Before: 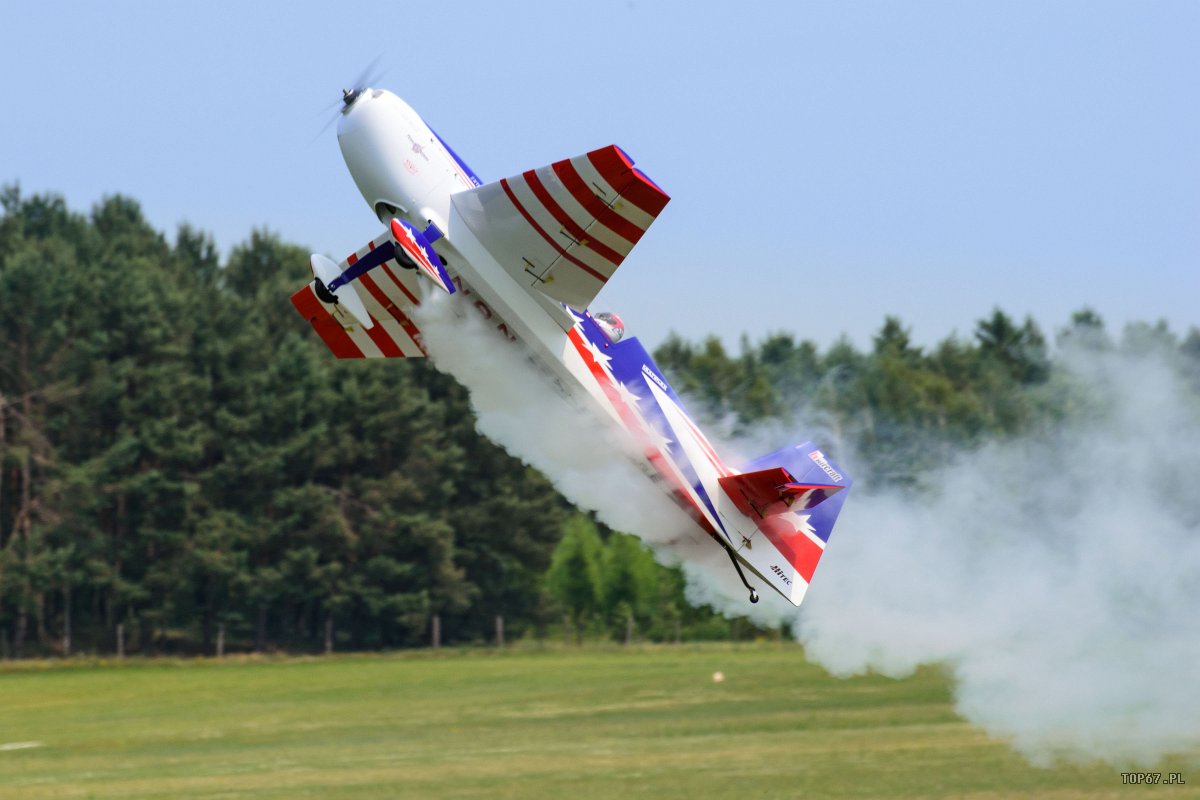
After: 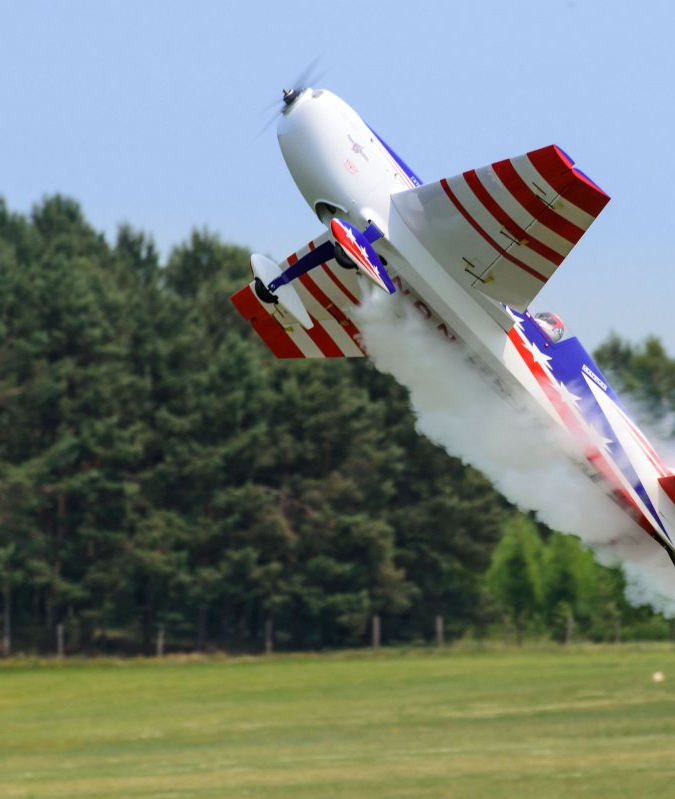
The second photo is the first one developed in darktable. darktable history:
crop: left 5.043%, right 38.659%
